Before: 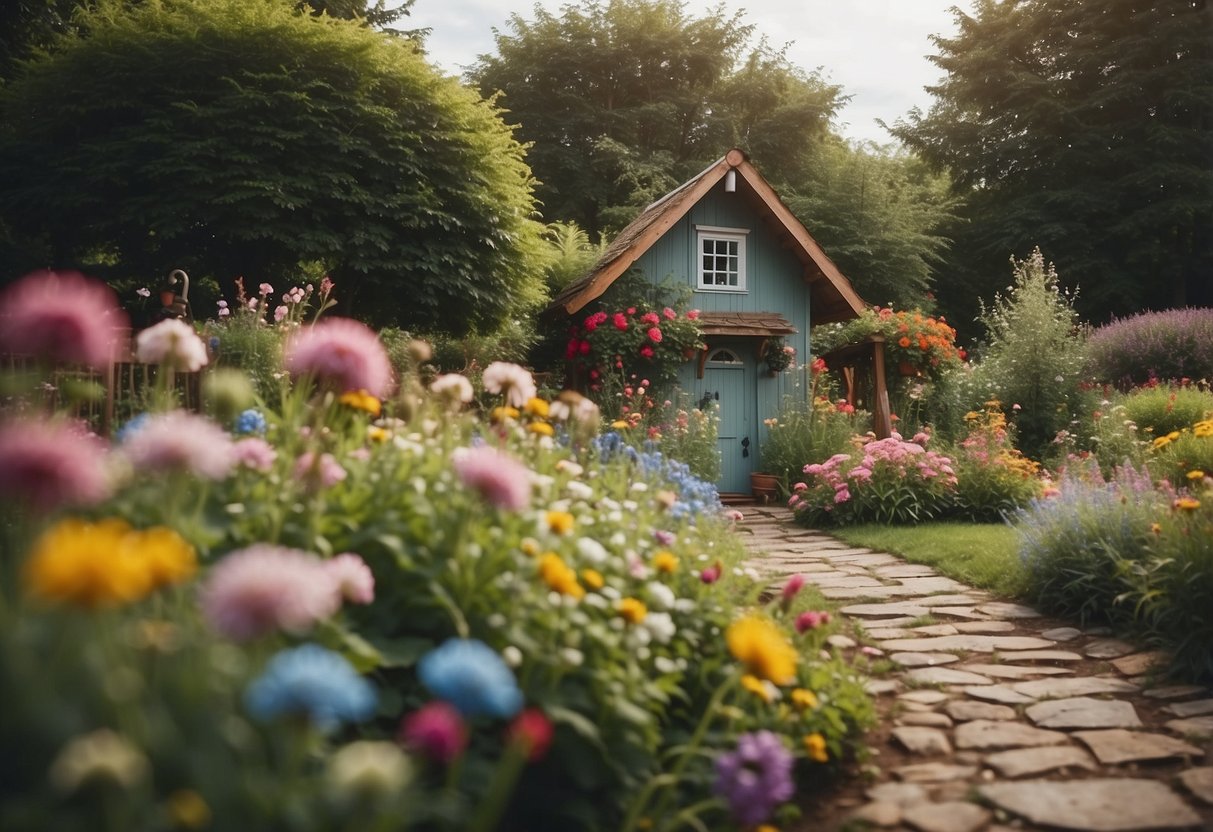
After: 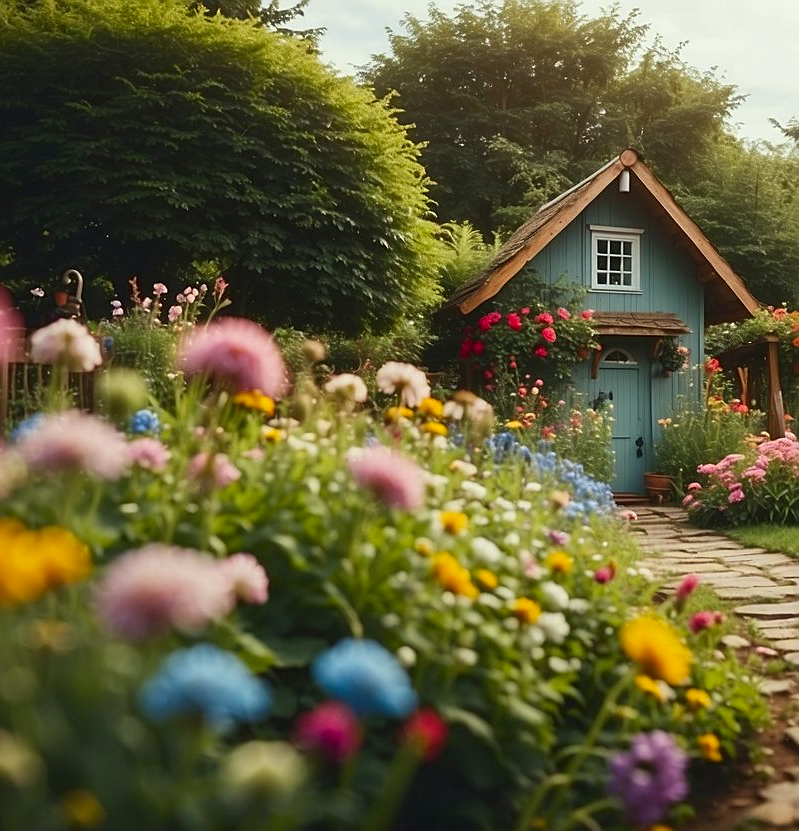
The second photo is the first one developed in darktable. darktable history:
color correction: highlights a* -4.54, highlights b* 5.06, saturation 0.97
crop and rotate: left 8.762%, right 25.298%
contrast brightness saturation: contrast 0.088, saturation 0.272
sharpen: on, module defaults
